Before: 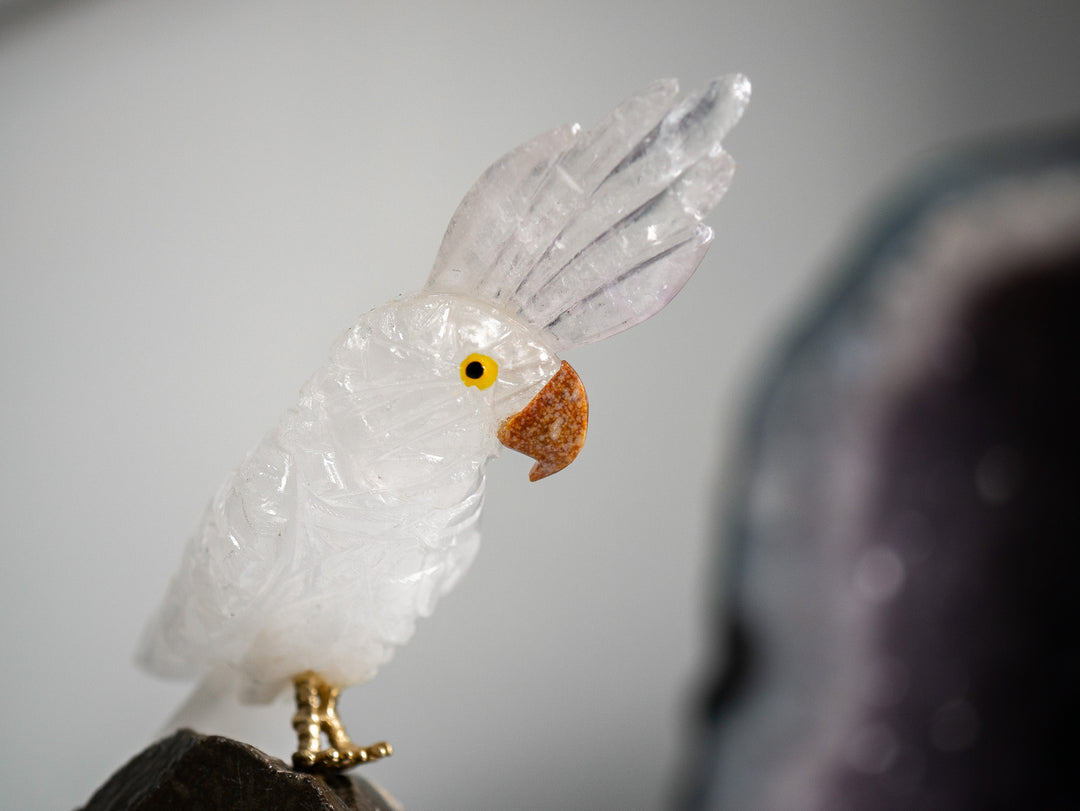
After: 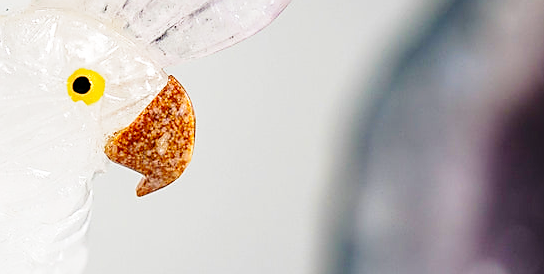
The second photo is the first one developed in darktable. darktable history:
sharpen: radius 1.404, amount 1.256, threshold 0.836
base curve: curves: ch0 [(0, 0) (0.028, 0.03) (0.121, 0.232) (0.46, 0.748) (0.859, 0.968) (1, 1)], preserve colors none
crop: left 36.396%, top 35.224%, right 13.22%, bottom 30.918%
velvia: on, module defaults
